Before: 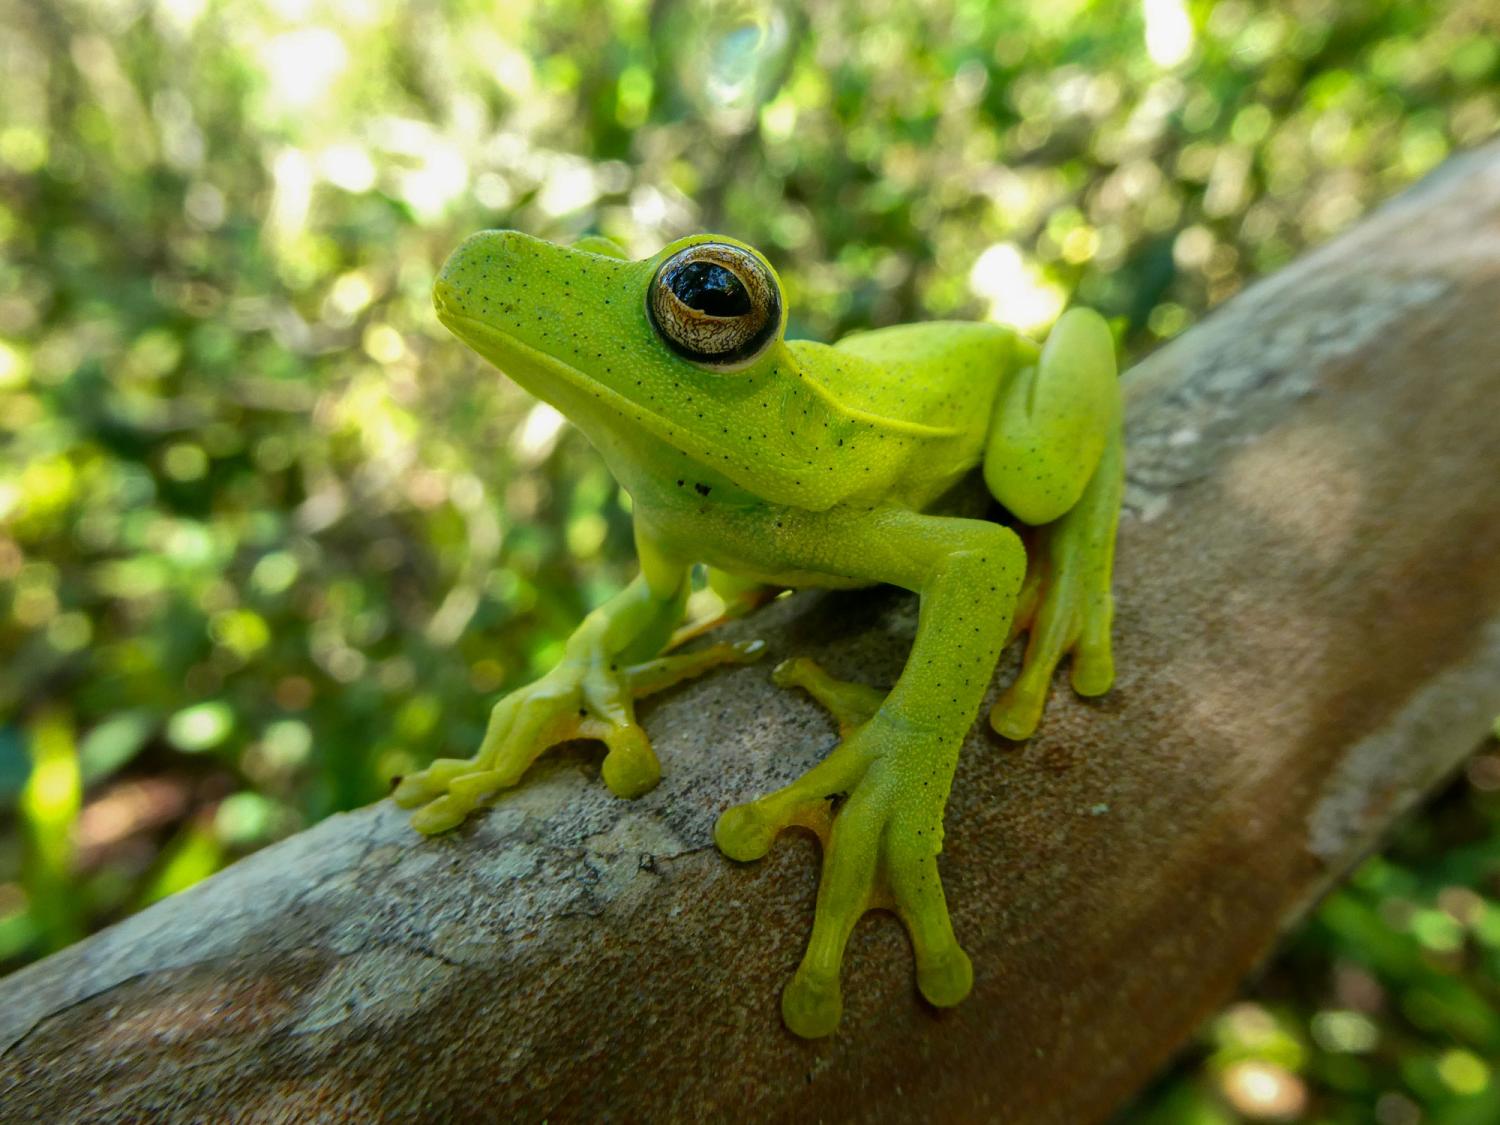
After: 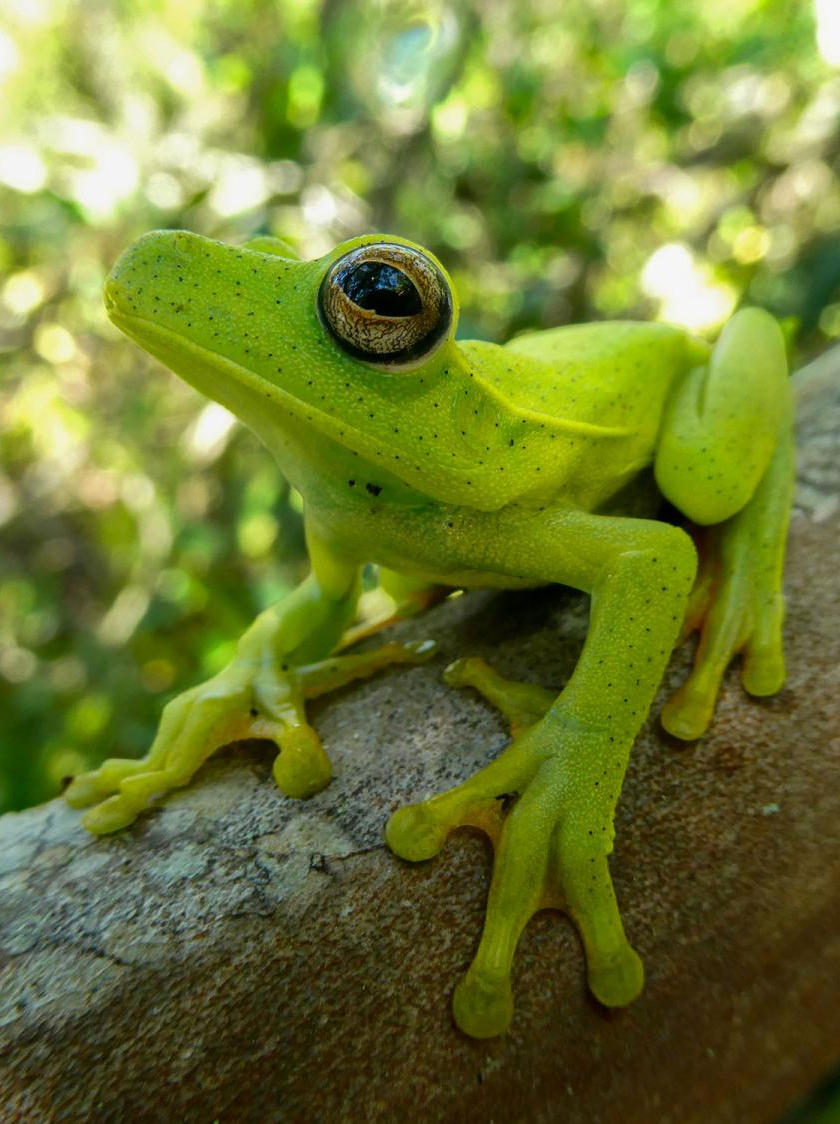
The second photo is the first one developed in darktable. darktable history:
crop: left 21.979%, right 22%, bottom 0.008%
